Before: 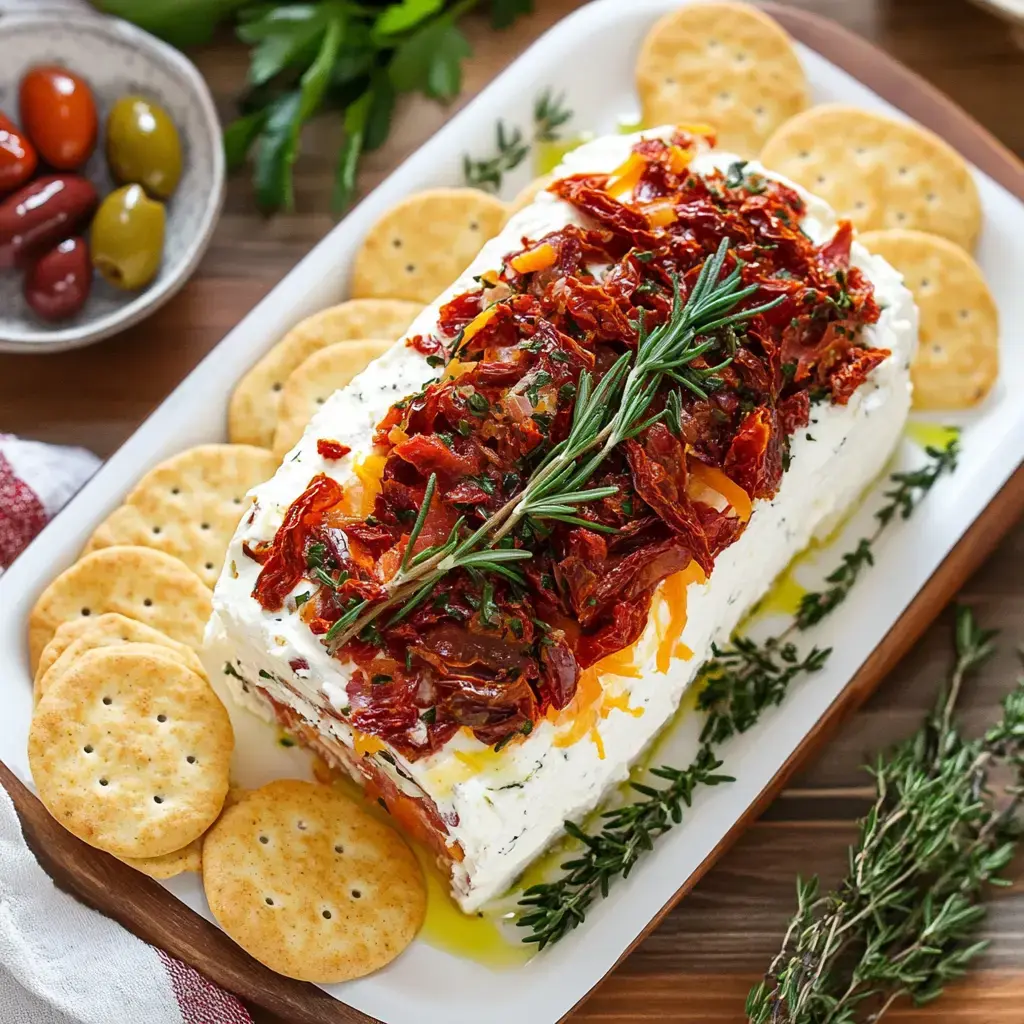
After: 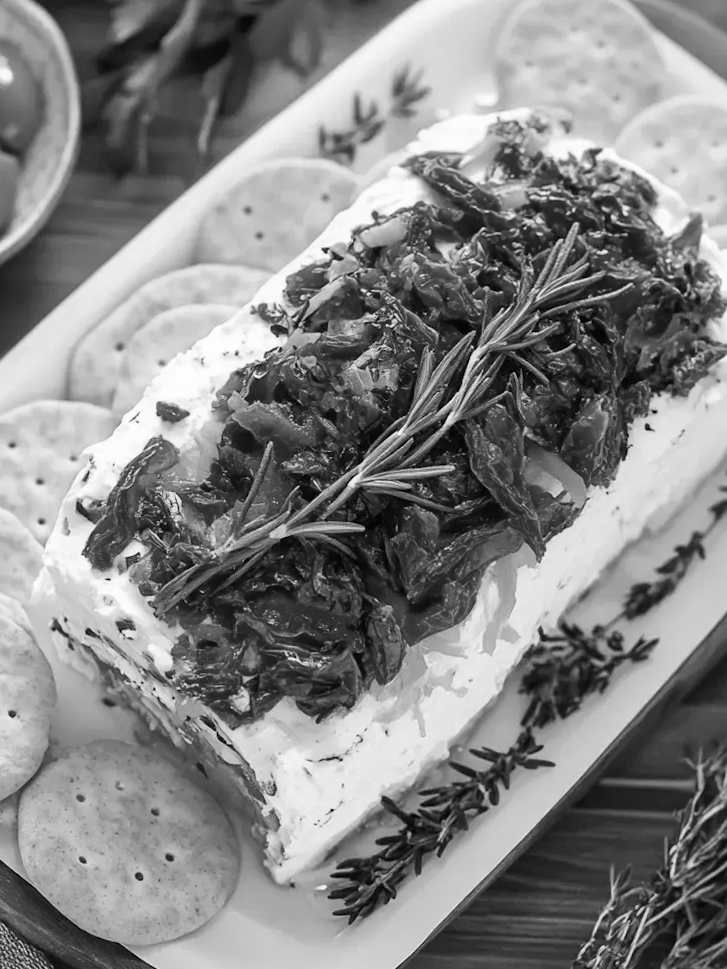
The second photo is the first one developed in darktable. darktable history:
monochrome: a -3.63, b -0.465
crop and rotate: angle -3.27°, left 14.277%, top 0.028%, right 10.766%, bottom 0.028%
